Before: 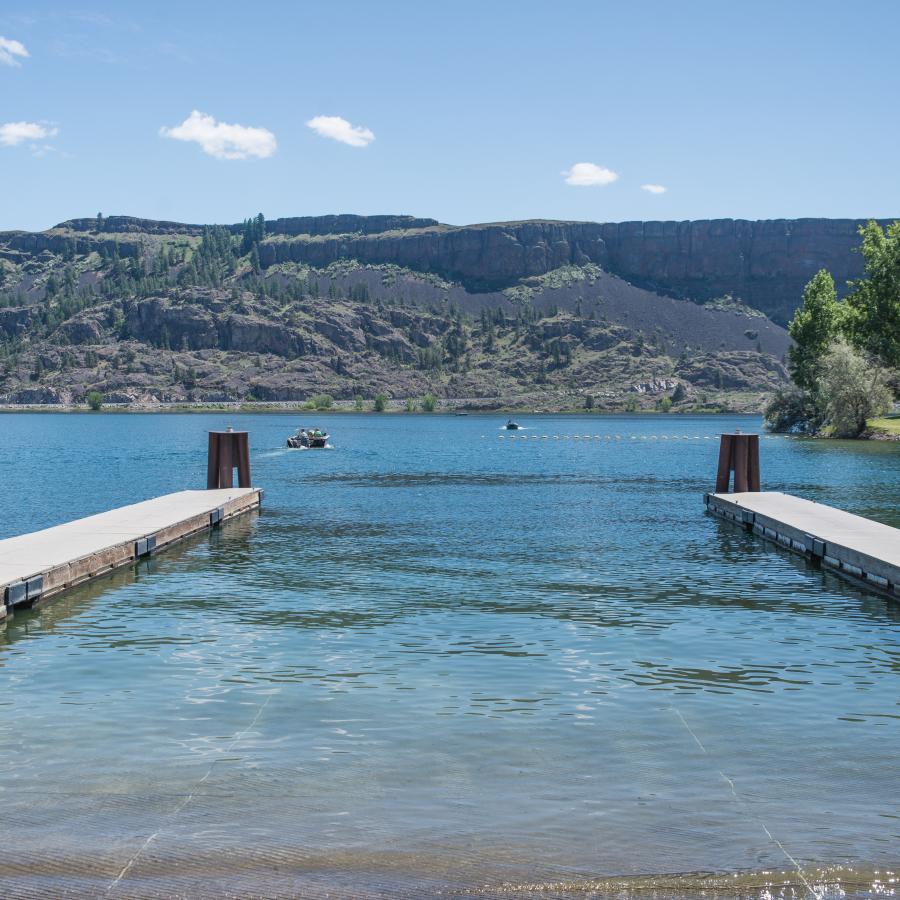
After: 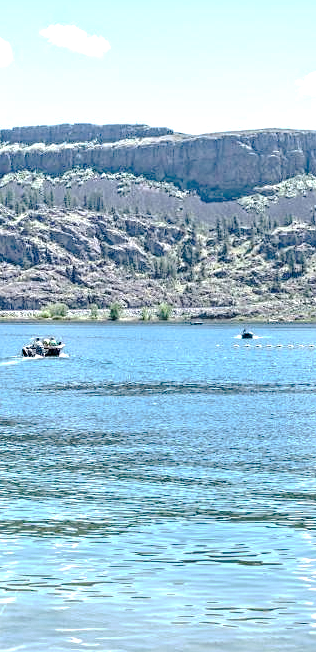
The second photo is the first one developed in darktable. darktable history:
contrast equalizer: octaves 7, y [[0.5, 0.542, 0.583, 0.625, 0.667, 0.708], [0.5 ×6], [0.5 ×6], [0 ×6], [0 ×6]]
exposure: black level correction 0, exposure 1.1 EV, compensate exposure bias true, compensate highlight preservation false
crop and rotate: left 29.476%, top 10.214%, right 35.32%, bottom 17.333%
tone curve: curves: ch0 [(0, 0) (0.003, 0.004) (0.011, 0.01) (0.025, 0.025) (0.044, 0.042) (0.069, 0.064) (0.1, 0.093) (0.136, 0.13) (0.177, 0.182) (0.224, 0.241) (0.277, 0.322) (0.335, 0.409) (0.399, 0.482) (0.468, 0.551) (0.543, 0.606) (0.623, 0.672) (0.709, 0.73) (0.801, 0.81) (0.898, 0.885) (1, 1)], preserve colors none
